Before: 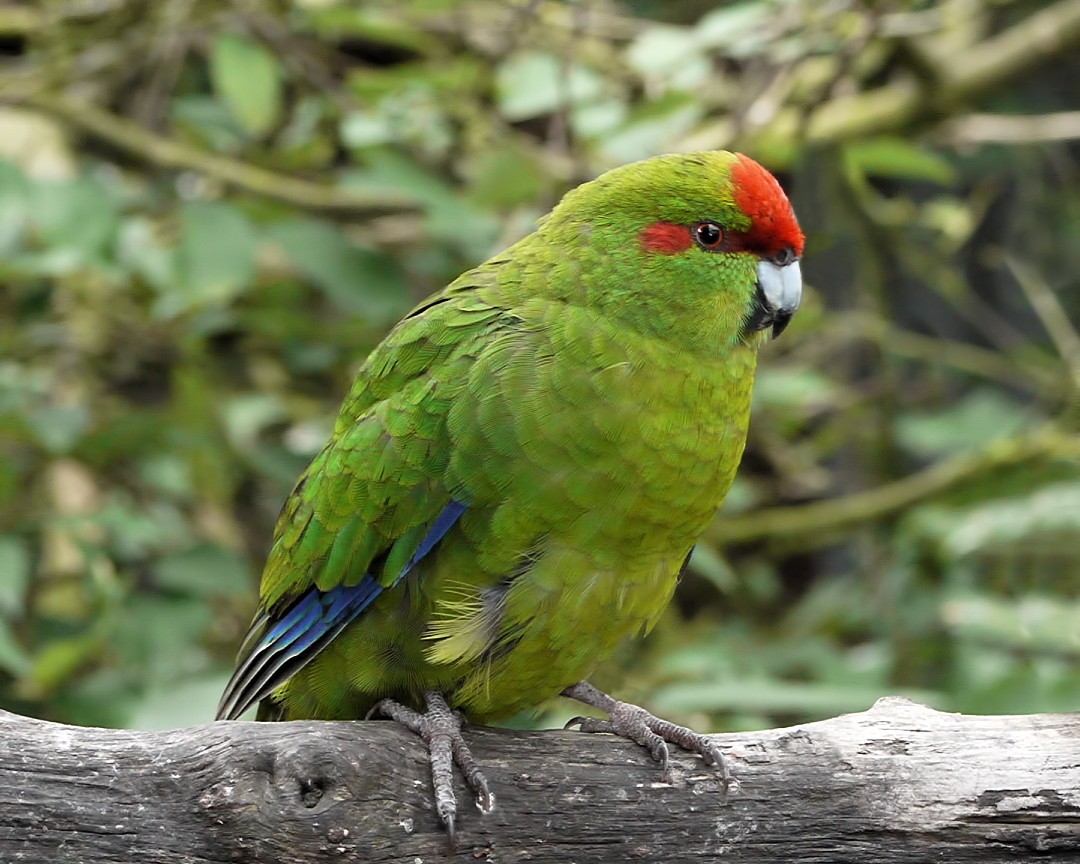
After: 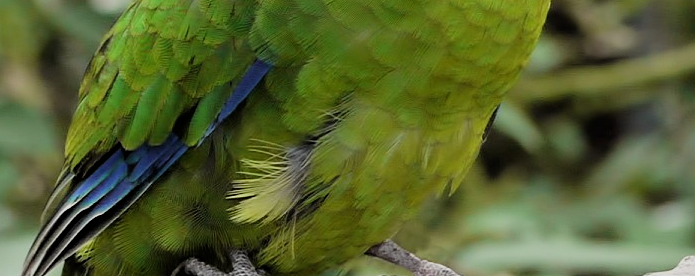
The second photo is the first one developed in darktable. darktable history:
shadows and highlights: shadows 20.91, highlights -82.73, soften with gaussian
crop: left 18.091%, top 51.13%, right 17.525%, bottom 16.85%
filmic rgb: white relative exposure 3.8 EV, hardness 4.35
